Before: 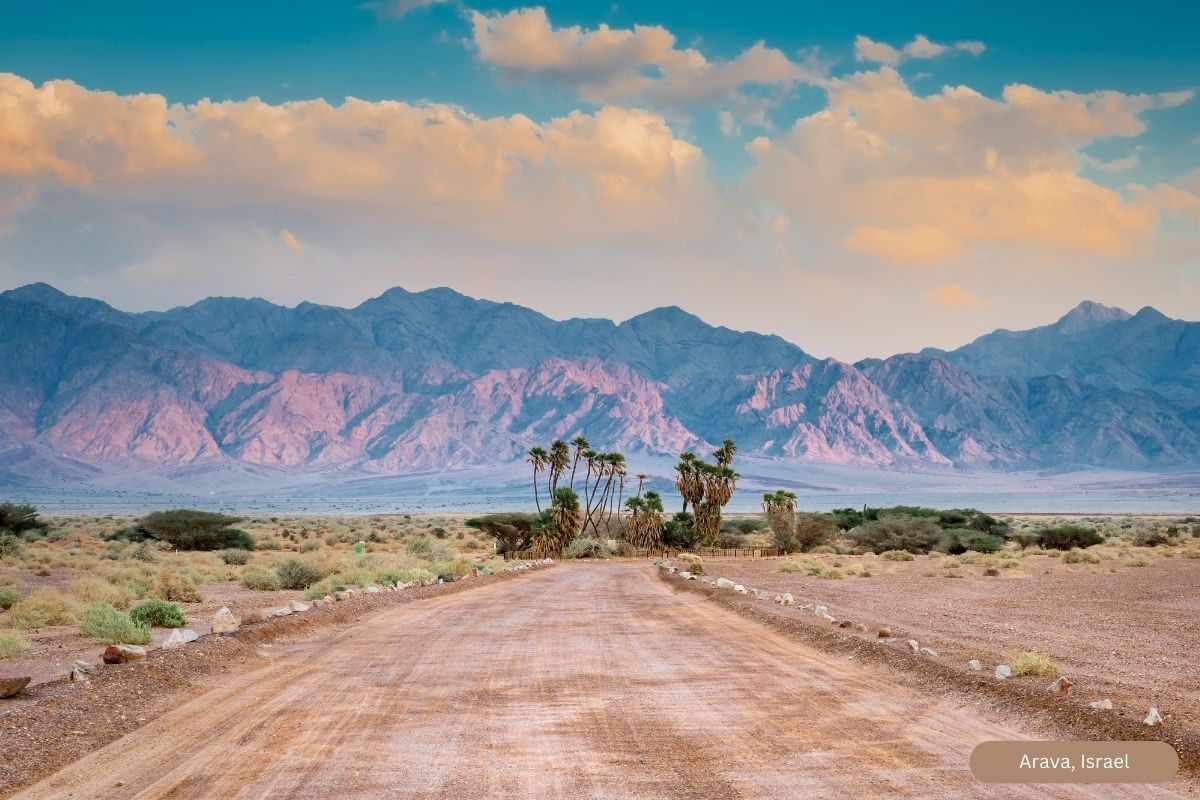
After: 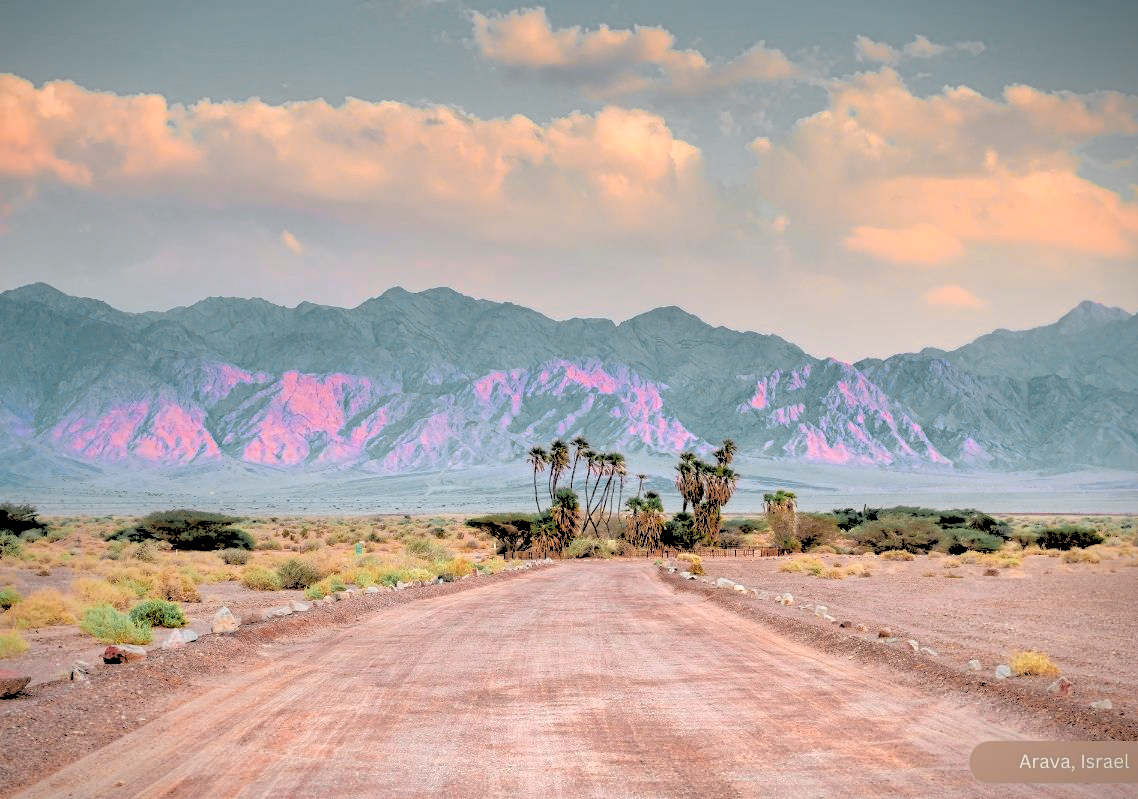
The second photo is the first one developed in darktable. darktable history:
rgb levels: levels [[0.027, 0.429, 0.996], [0, 0.5, 1], [0, 0.5, 1]]
crop and rotate: right 5.167%
shadows and highlights: on, module defaults
color zones: curves: ch0 [(0.257, 0.558) (0.75, 0.565)]; ch1 [(0.004, 0.857) (0.14, 0.416) (0.257, 0.695) (0.442, 0.032) (0.736, 0.266) (0.891, 0.741)]; ch2 [(0, 0.623) (0.112, 0.436) (0.271, 0.474) (0.516, 0.64) (0.743, 0.286)]
vignetting: fall-off start 97.23%, saturation -0.024, center (-0.033, -0.042), width/height ratio 1.179, unbound false
